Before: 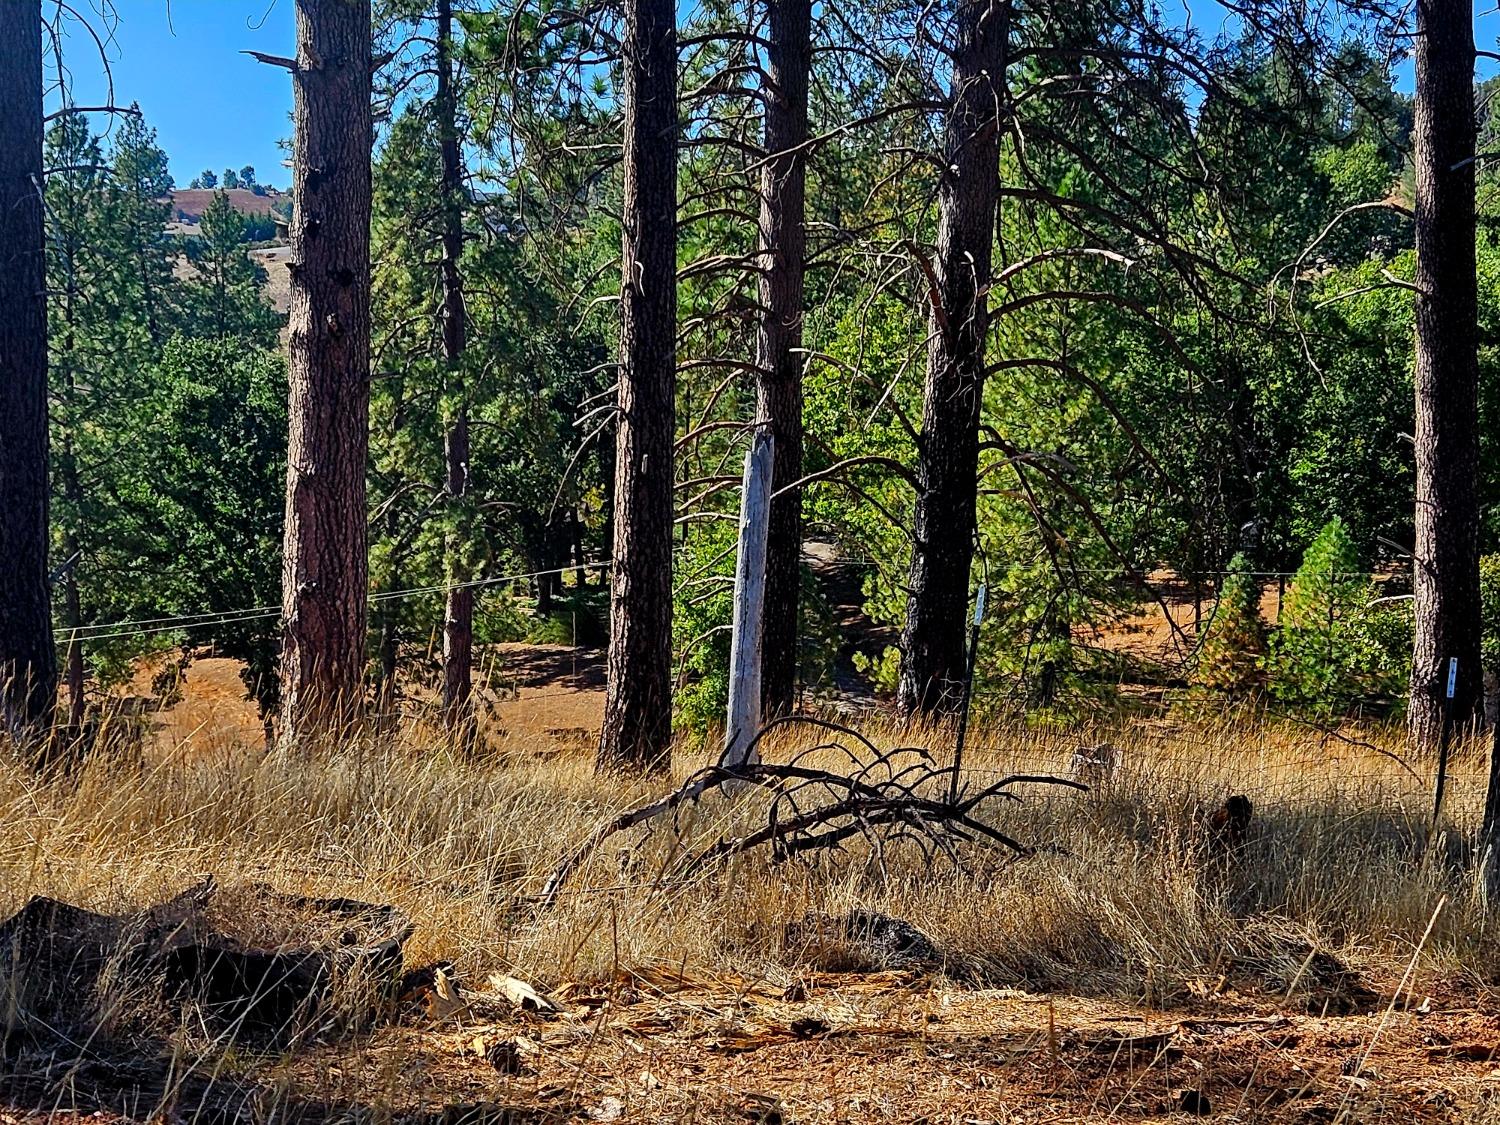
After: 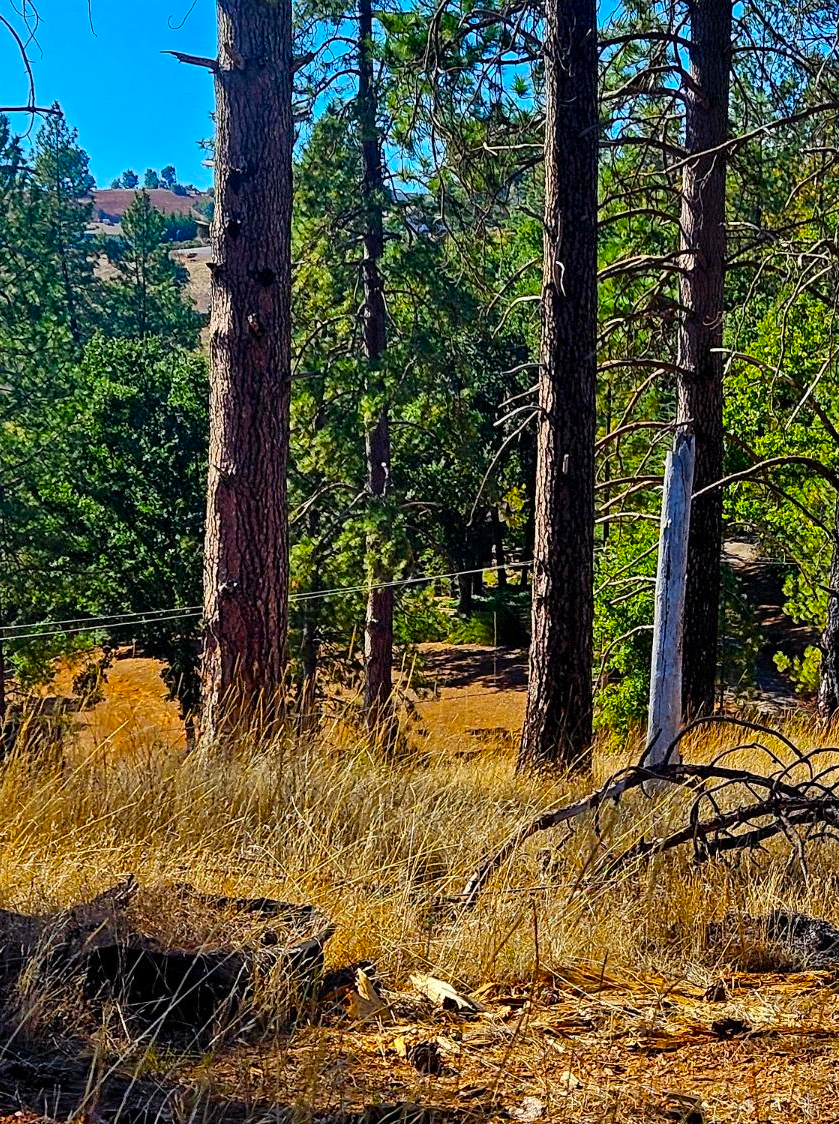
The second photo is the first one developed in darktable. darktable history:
crop: left 5.303%, right 38.731%
color balance rgb: perceptual saturation grading › global saturation 30.42%, global vibrance 25.405%
